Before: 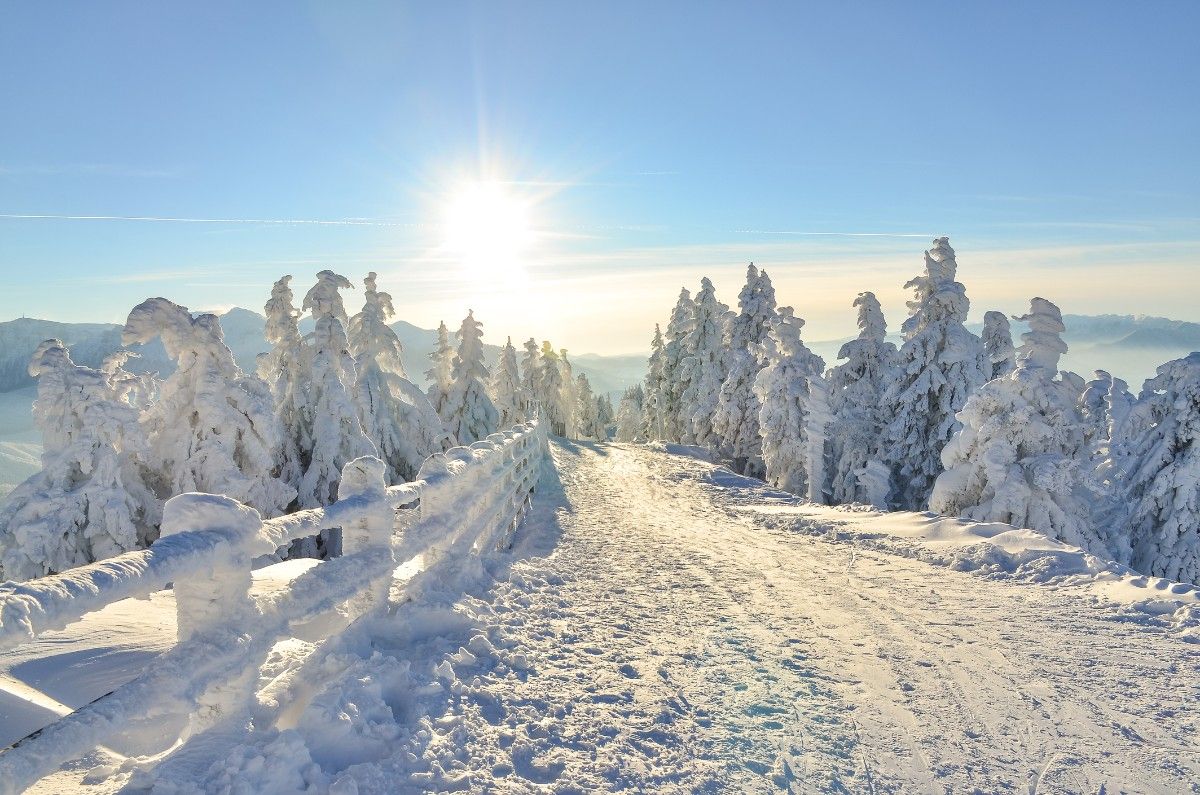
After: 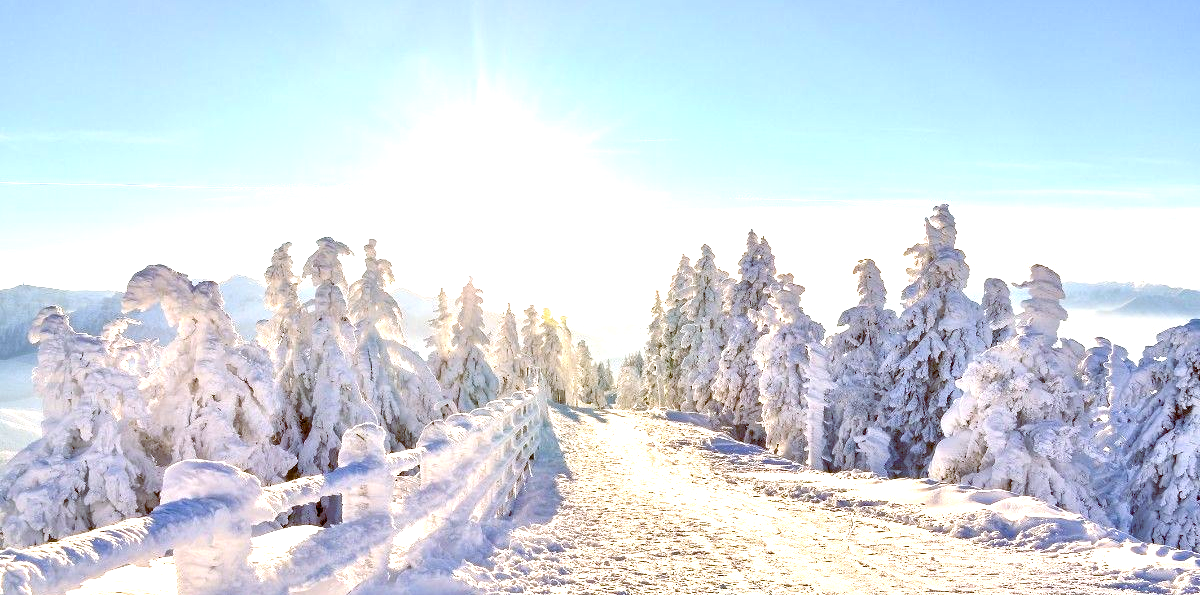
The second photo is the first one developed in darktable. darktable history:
color balance rgb: highlights gain › chroma 1.56%, highlights gain › hue 308.13°, global offset › chroma 0.404%, global offset › hue 34.29°, perceptual saturation grading › global saturation 21.311%, perceptual saturation grading › highlights -19.829%, perceptual saturation grading › shadows 29.696%, global vibrance 25.151%
crop: top 4.234%, bottom 20.891%
contrast equalizer: y [[0.531, 0.548, 0.559, 0.557, 0.544, 0.527], [0.5 ×6], [0.5 ×6], [0 ×6], [0 ×6]]
exposure: black level correction 0, exposure 0.935 EV, compensate highlight preservation false
